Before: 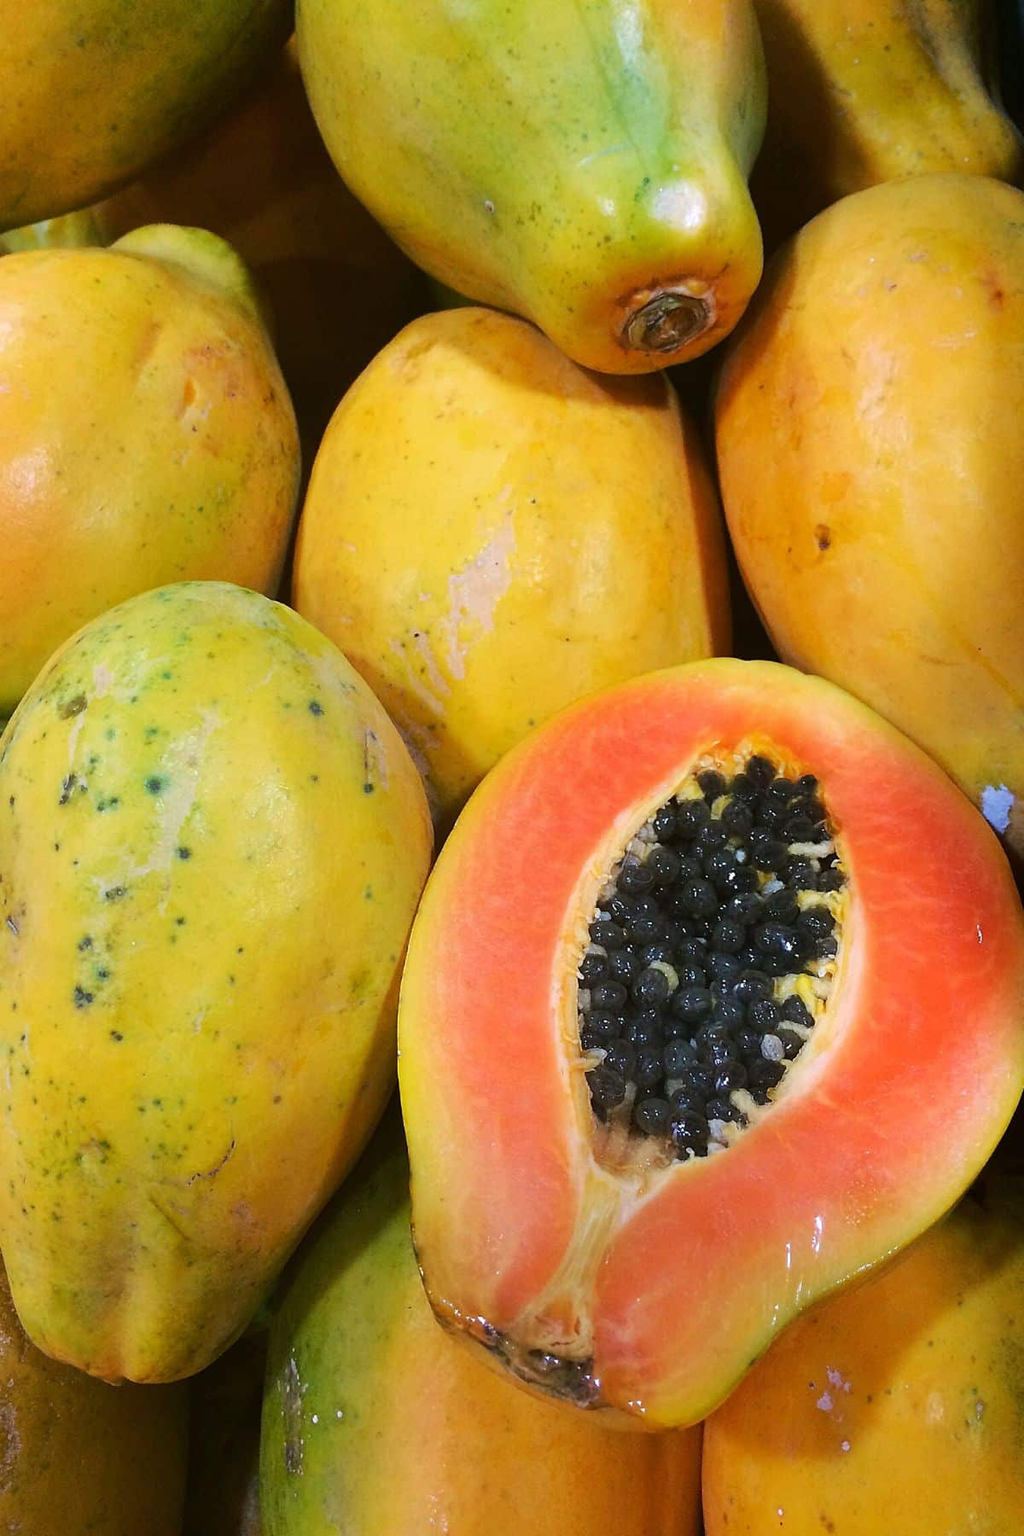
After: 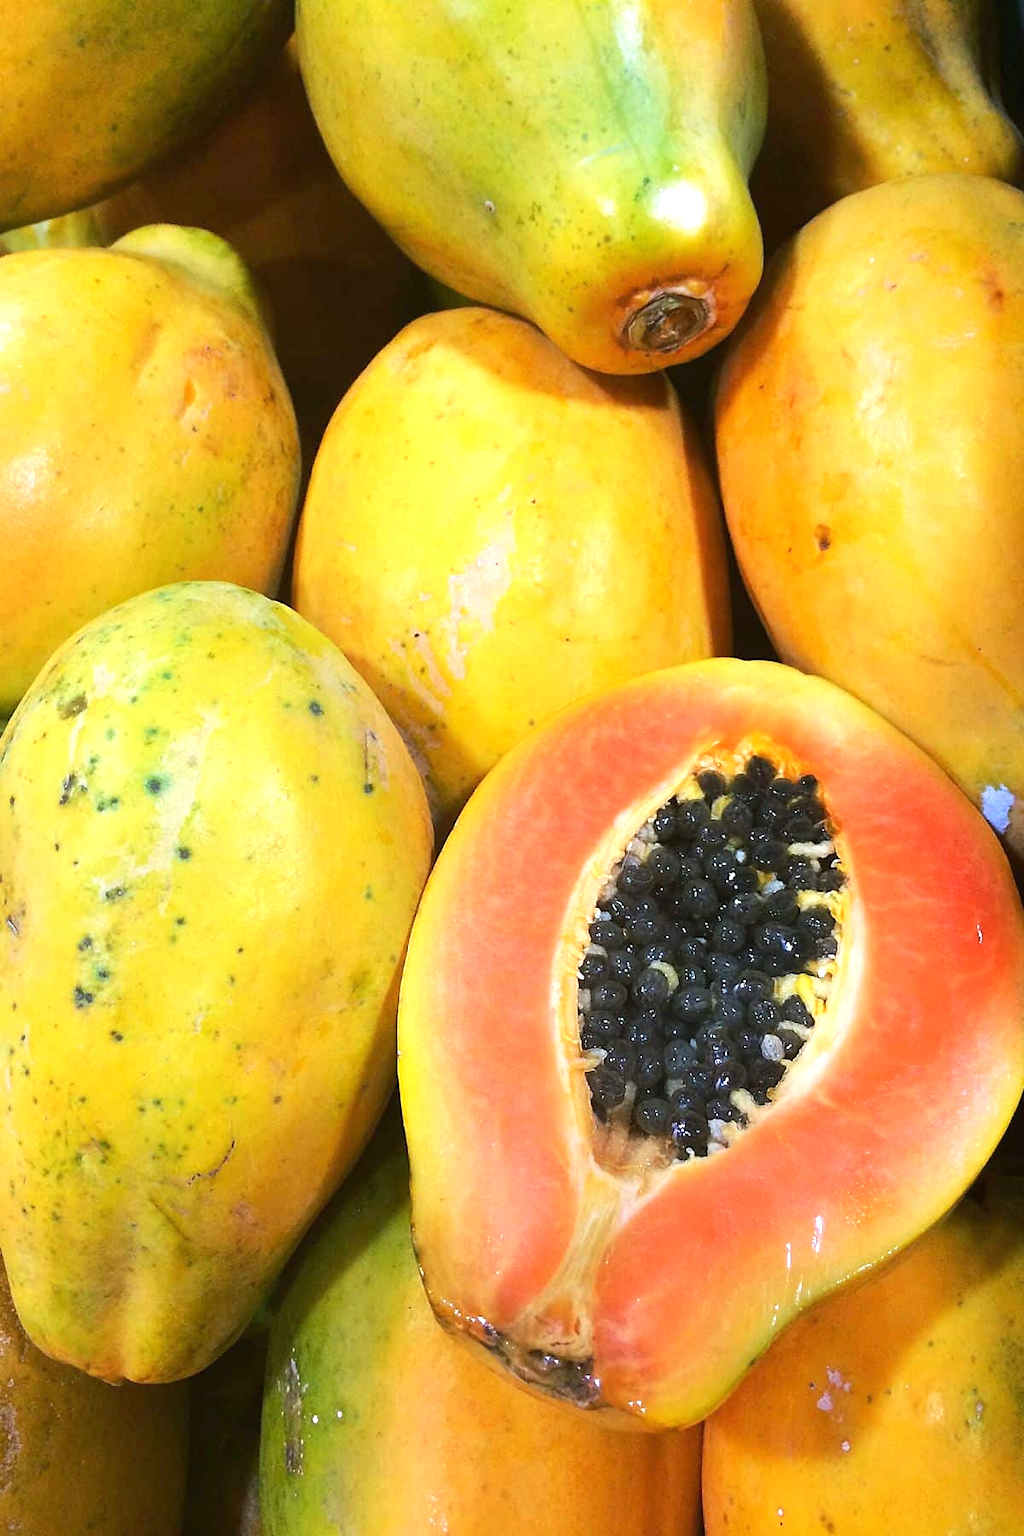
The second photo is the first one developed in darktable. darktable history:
exposure: black level correction 0, exposure 0.678 EV, compensate highlight preservation false
